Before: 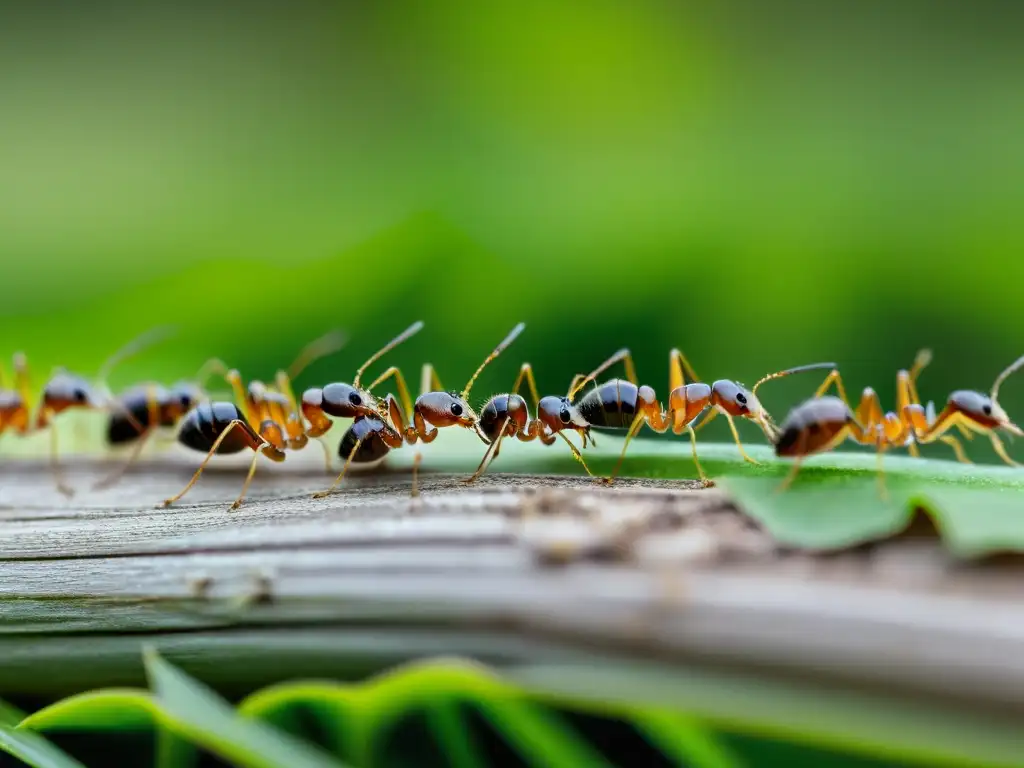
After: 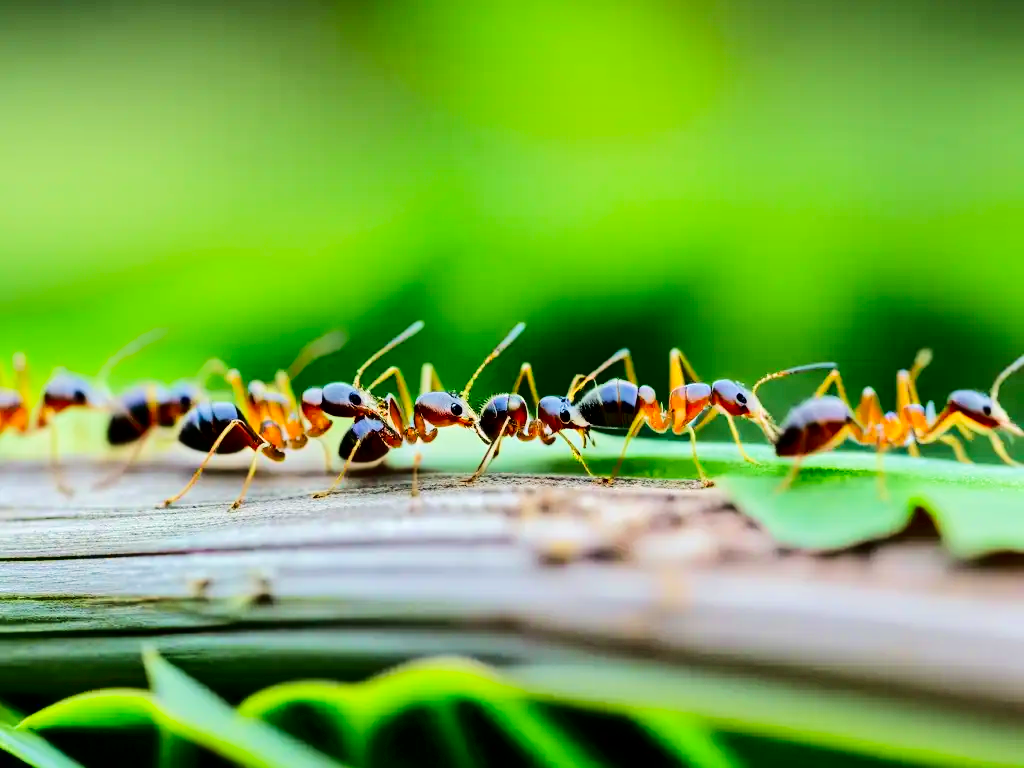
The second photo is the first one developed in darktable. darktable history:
tone equalizer: -7 EV 0.148 EV, -6 EV 0.561 EV, -5 EV 1.13 EV, -4 EV 1.33 EV, -3 EV 1.12 EV, -2 EV 0.6 EV, -1 EV 0.158 EV, edges refinement/feathering 500, mask exposure compensation -1.57 EV, preserve details no
velvia: on, module defaults
contrast brightness saturation: contrast 0.126, brightness -0.233, saturation 0.139
